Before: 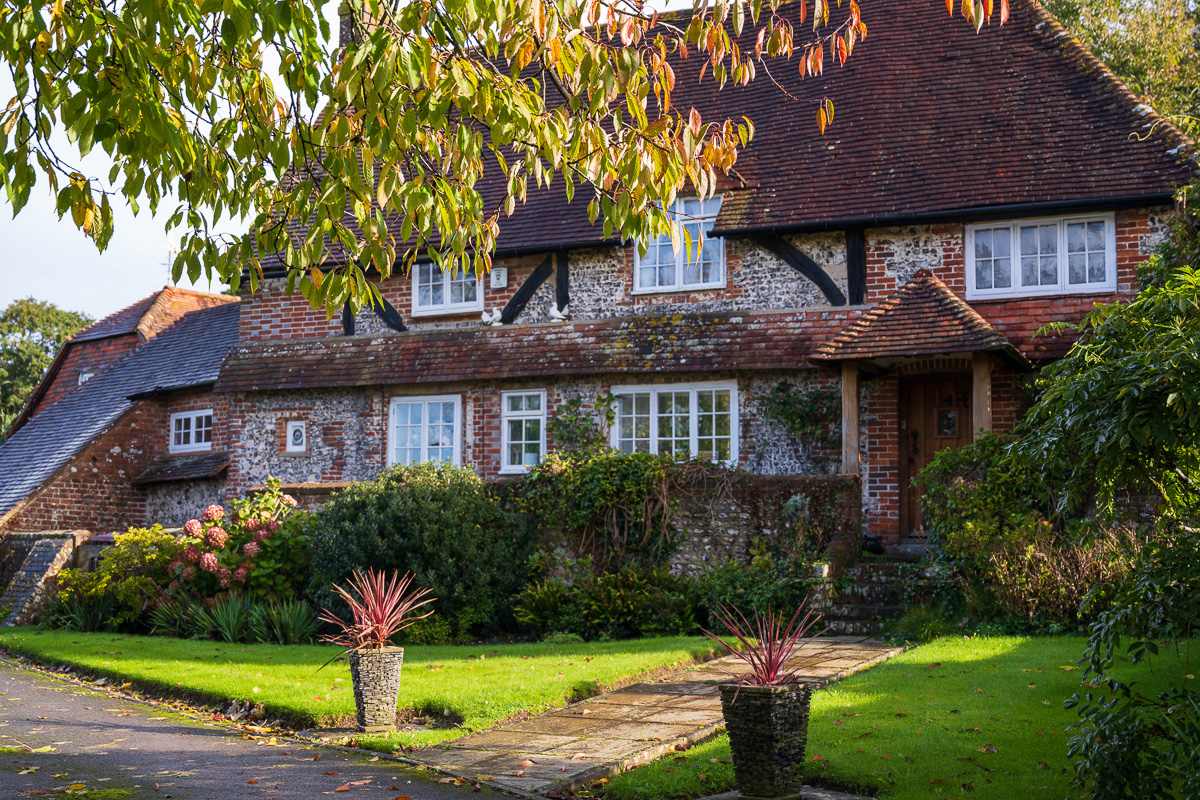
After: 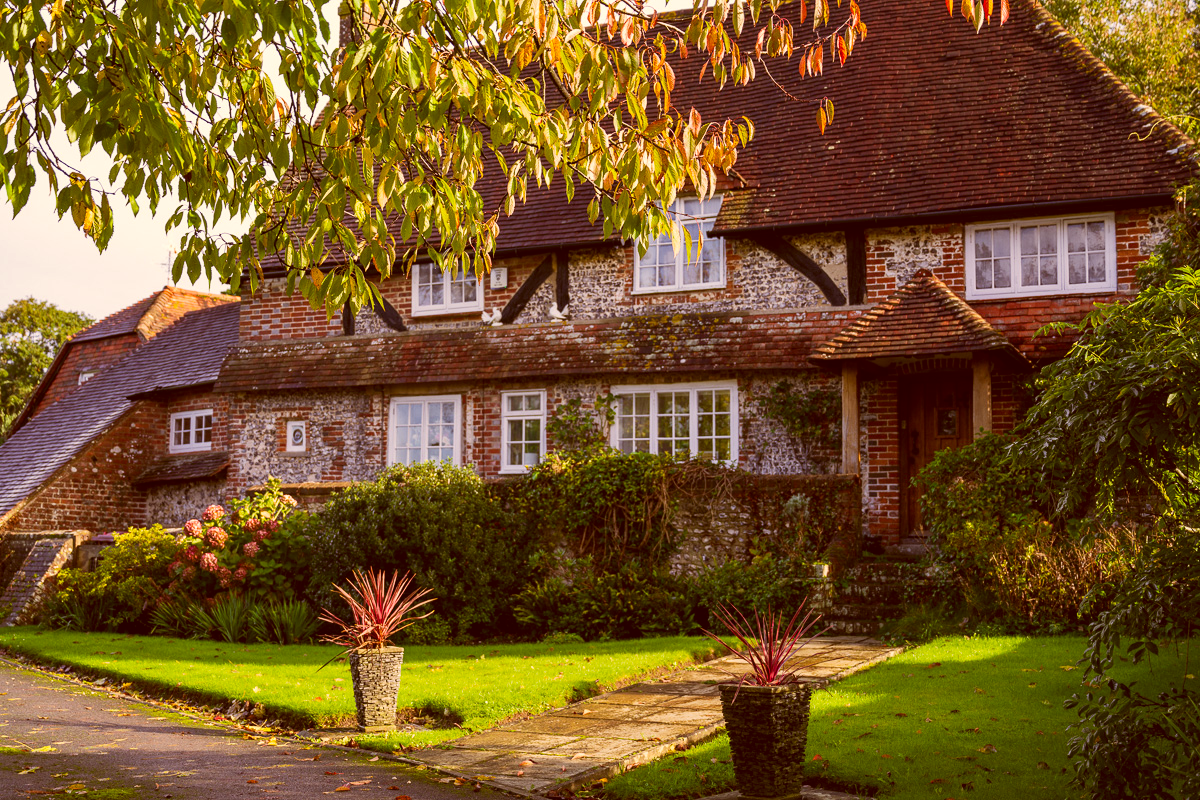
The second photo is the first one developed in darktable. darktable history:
color correction: highlights a* 1.12, highlights b* 24.26, shadows a* 15.58, shadows b* 24.26
white balance: red 1.004, blue 1.096
